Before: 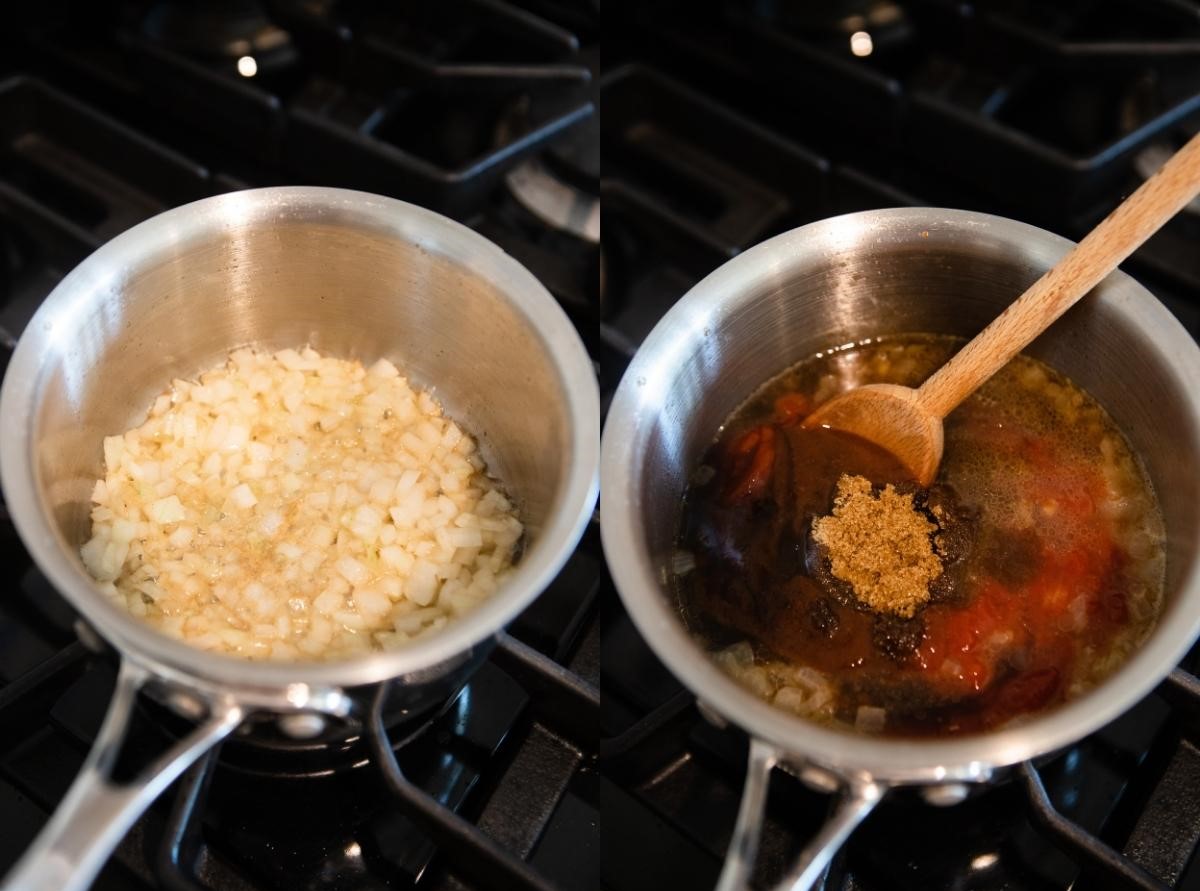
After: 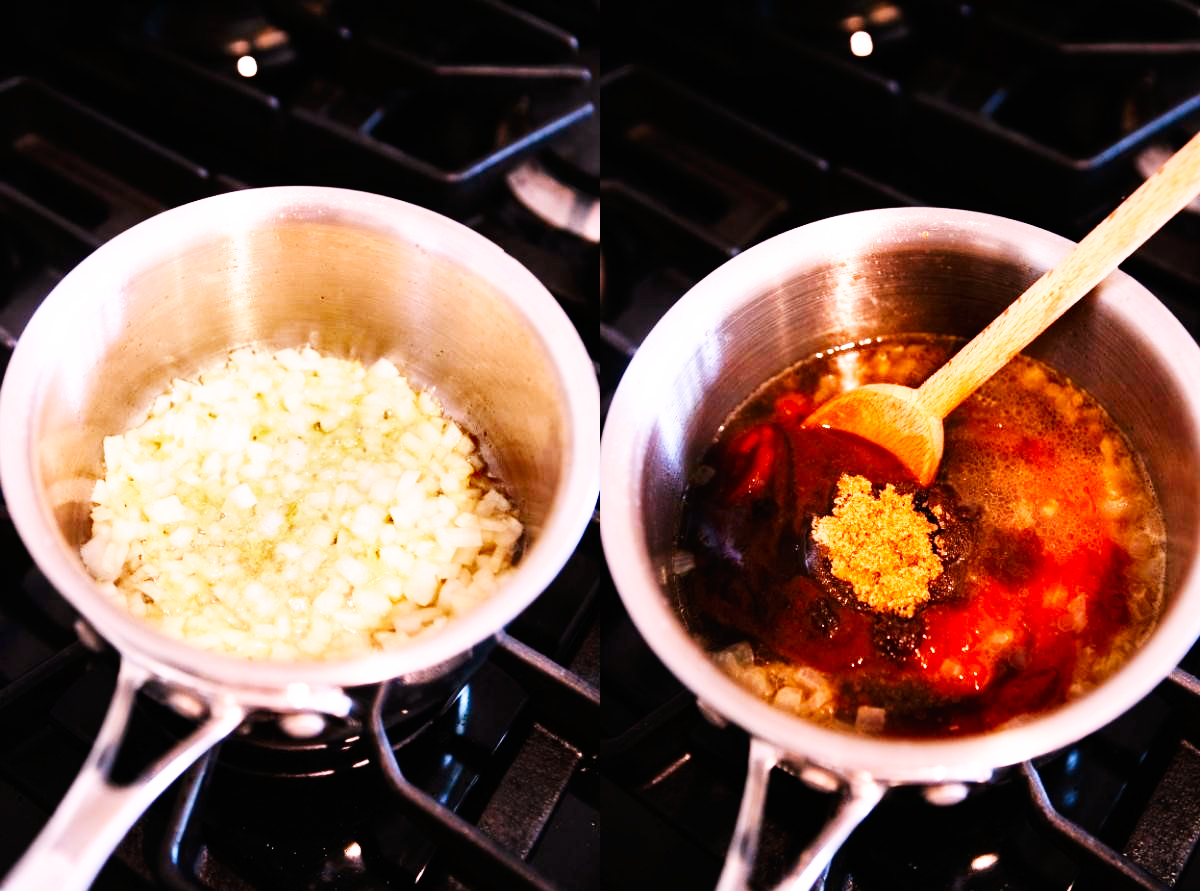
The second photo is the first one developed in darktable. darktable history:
base curve: curves: ch0 [(0, 0) (0.007, 0.004) (0.027, 0.03) (0.046, 0.07) (0.207, 0.54) (0.442, 0.872) (0.673, 0.972) (1, 1)], preserve colors none
exposure: exposure -0.01 EV, compensate highlight preservation false
white balance: red 1.188, blue 1.11
shadows and highlights: shadows 20.91, highlights -82.73, soften with gaussian
contrast brightness saturation: contrast 0.08, saturation 0.02
